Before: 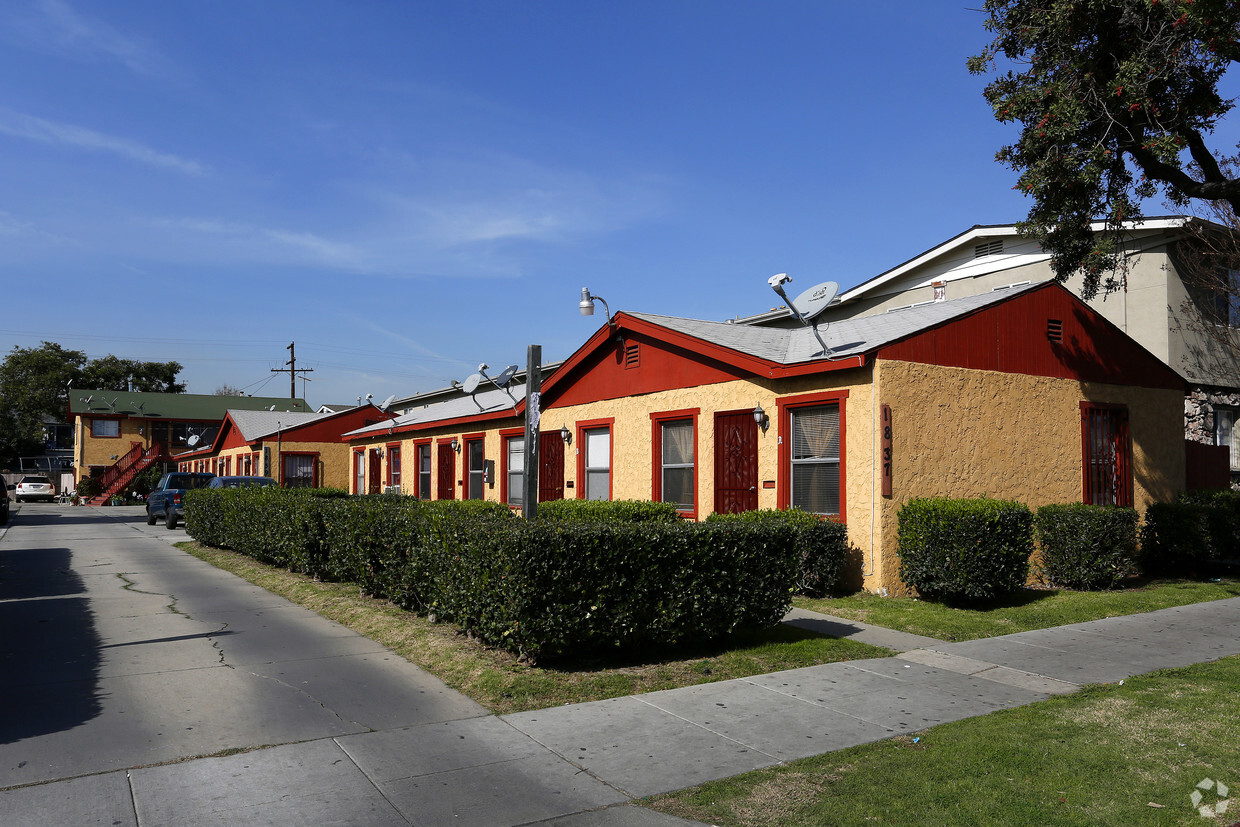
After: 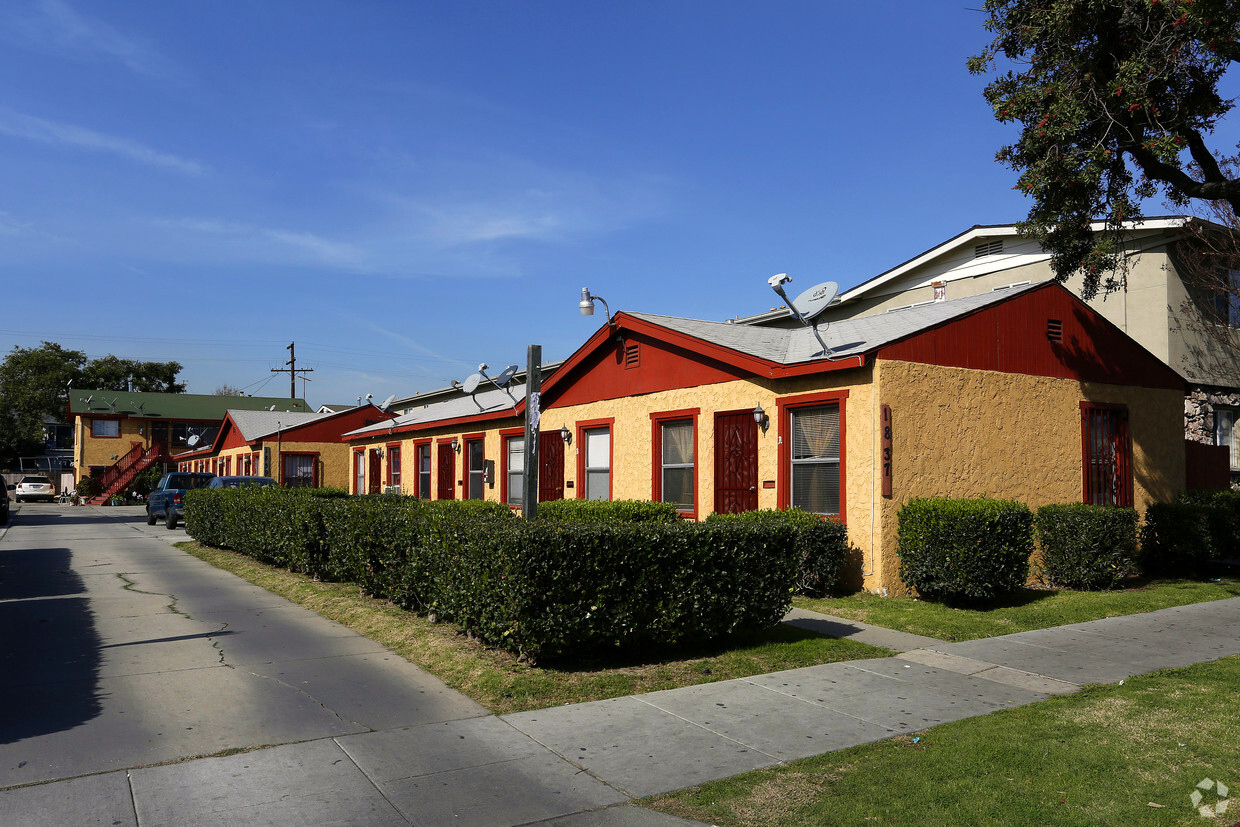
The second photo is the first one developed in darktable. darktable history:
velvia: on, module defaults
color correction: highlights b* 2.92
